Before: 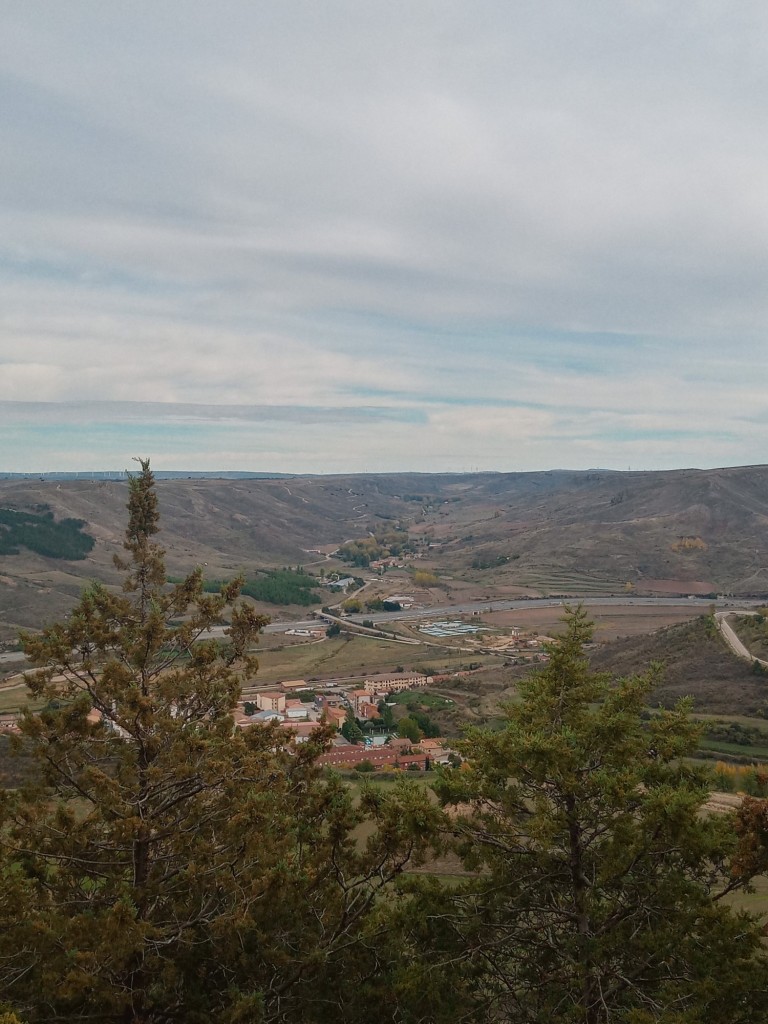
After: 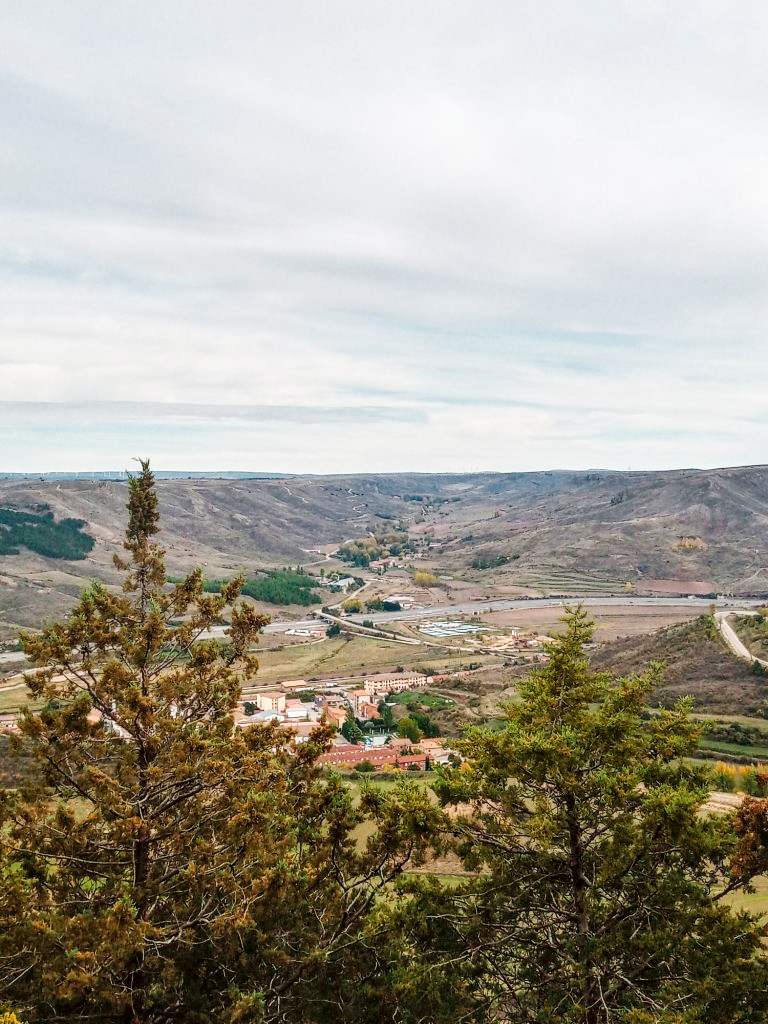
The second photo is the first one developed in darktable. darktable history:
local contrast: on, module defaults
base curve: curves: ch0 [(0, 0.003) (0.001, 0.002) (0.006, 0.004) (0.02, 0.022) (0.048, 0.086) (0.094, 0.234) (0.162, 0.431) (0.258, 0.629) (0.385, 0.8) (0.548, 0.918) (0.751, 0.988) (1, 1)], preserve colors none
shadows and highlights: low approximation 0.01, soften with gaussian
